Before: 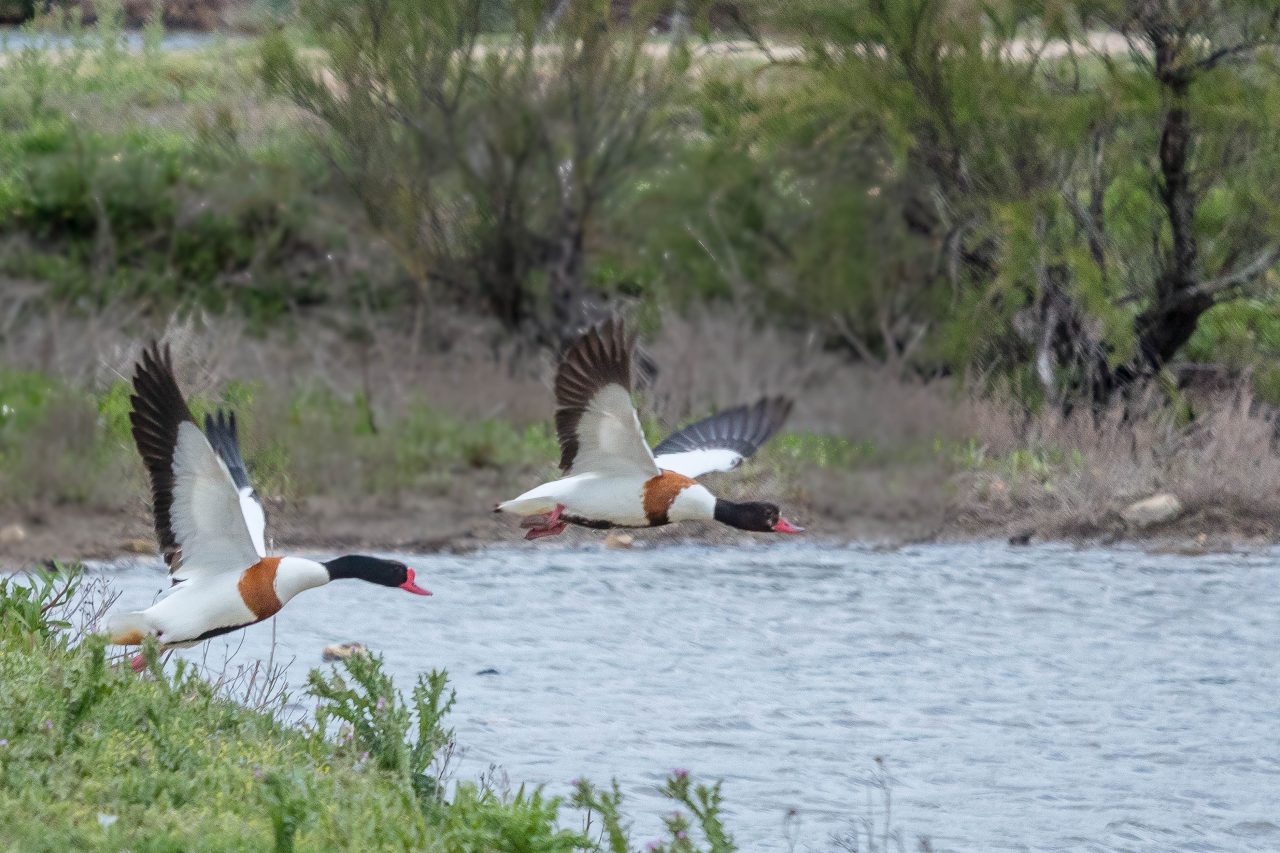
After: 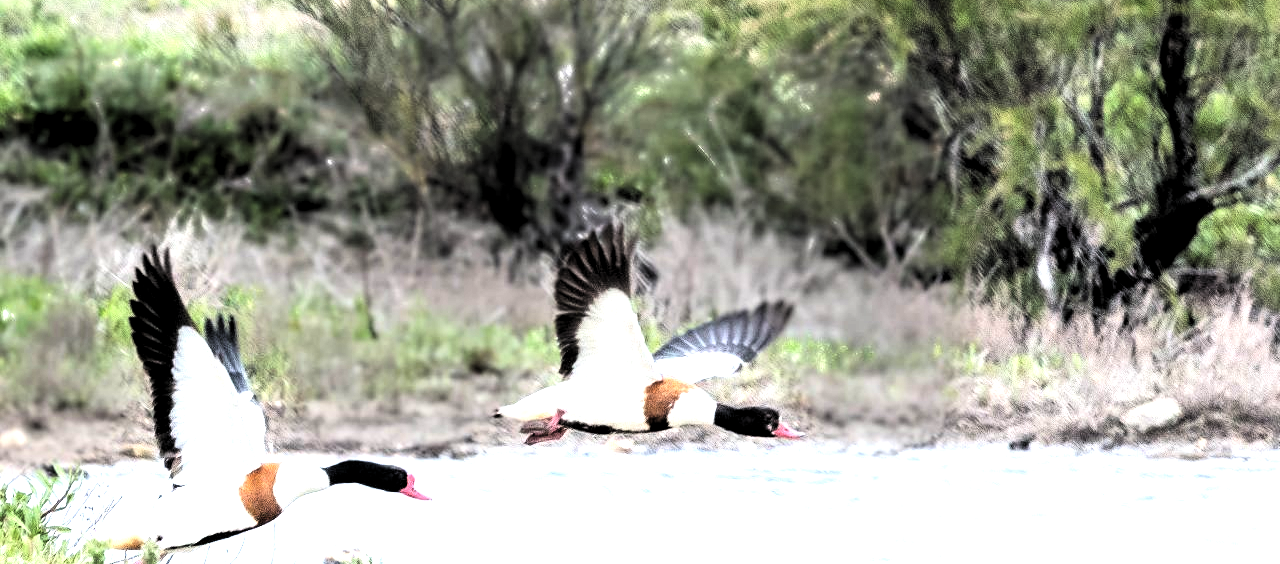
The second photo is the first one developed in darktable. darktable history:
base curve: curves: ch0 [(0, 0) (0.007, 0.004) (0.027, 0.03) (0.046, 0.07) (0.207, 0.54) (0.442, 0.872) (0.673, 0.972) (1, 1)]
crop: top 11.147%, bottom 22.629%
levels: levels [0.129, 0.519, 0.867]
contrast brightness saturation: saturation -0.104
